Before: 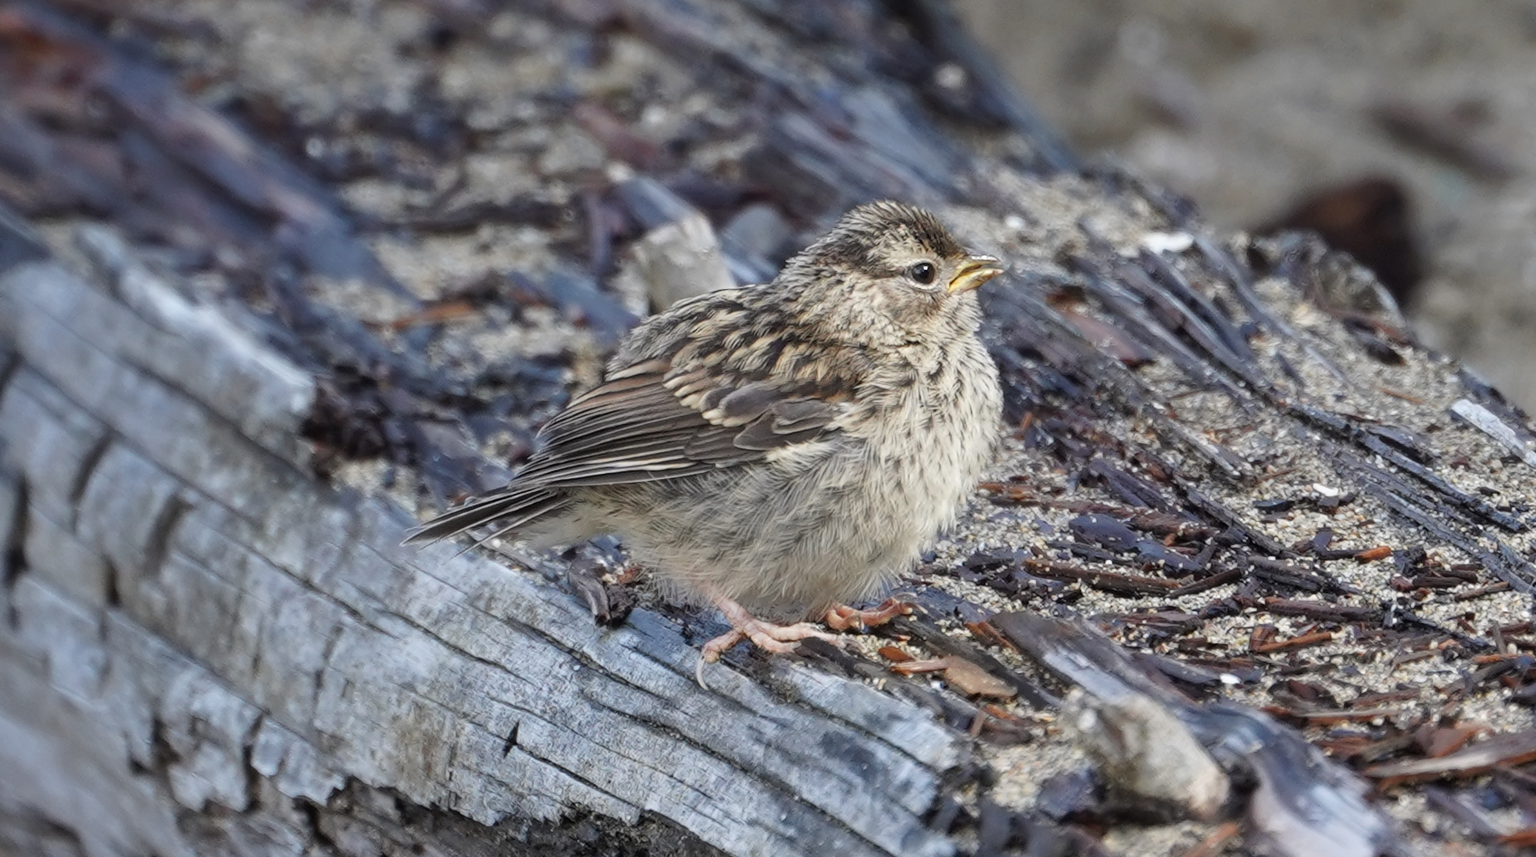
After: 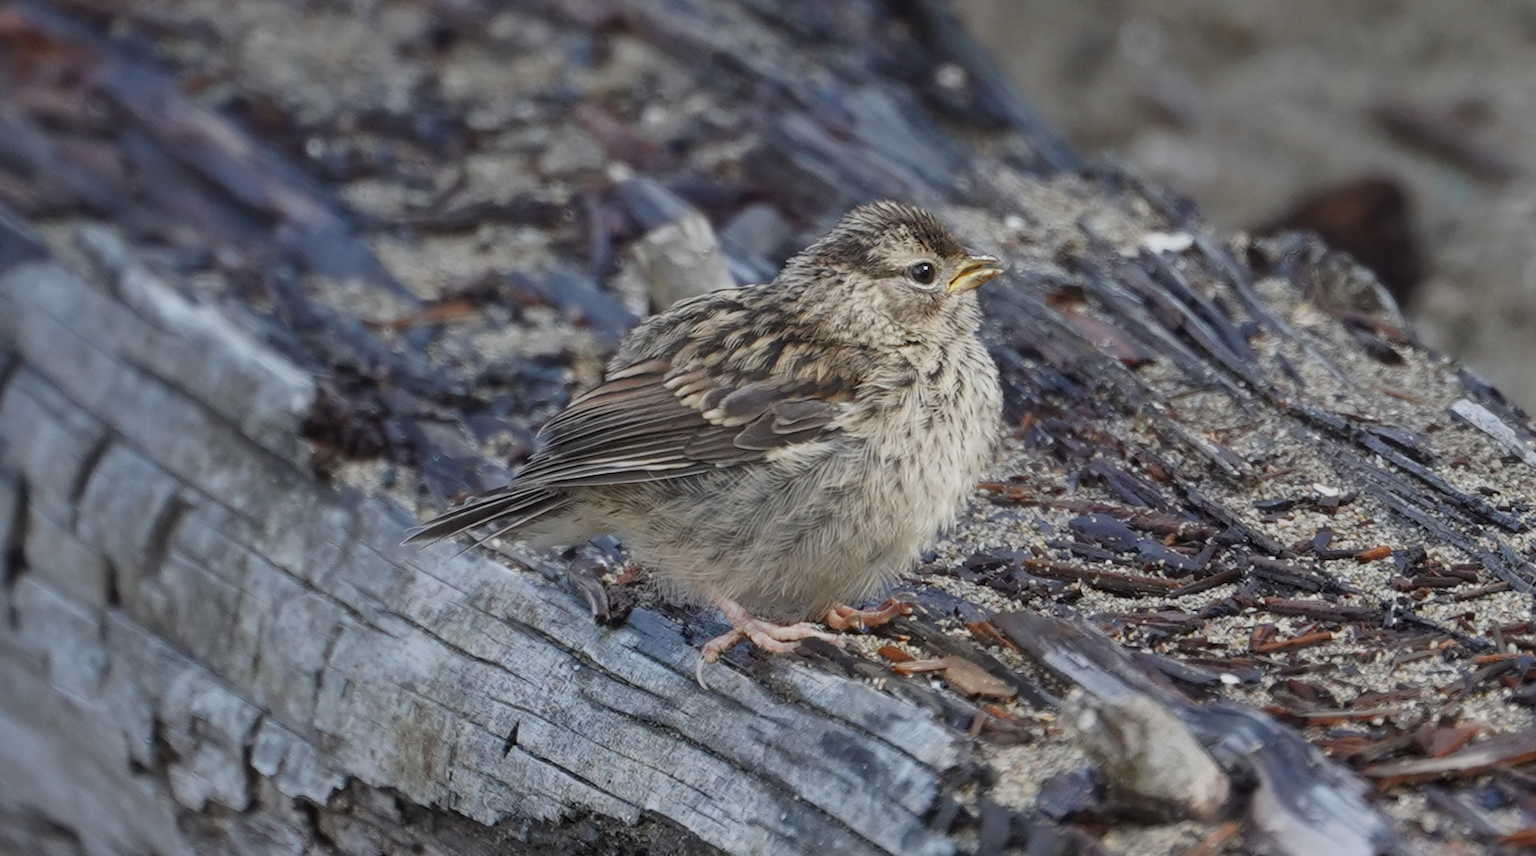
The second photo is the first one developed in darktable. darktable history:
tone equalizer: -8 EV 0.215 EV, -7 EV 0.384 EV, -6 EV 0.448 EV, -5 EV 0.239 EV, -3 EV -0.248 EV, -2 EV -0.387 EV, -1 EV -0.414 EV, +0 EV -0.267 EV, mask exposure compensation -0.505 EV
